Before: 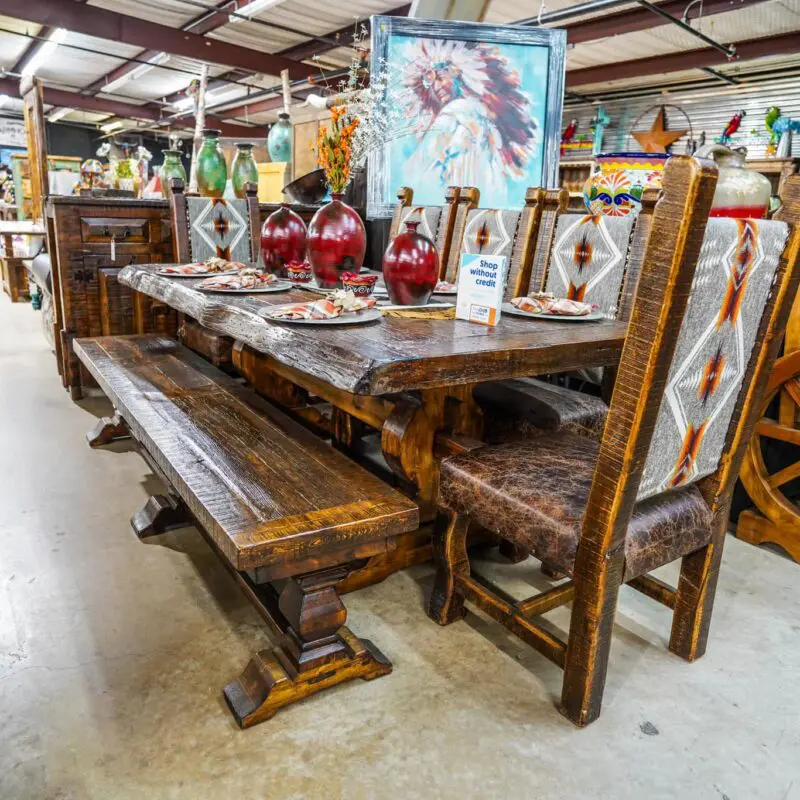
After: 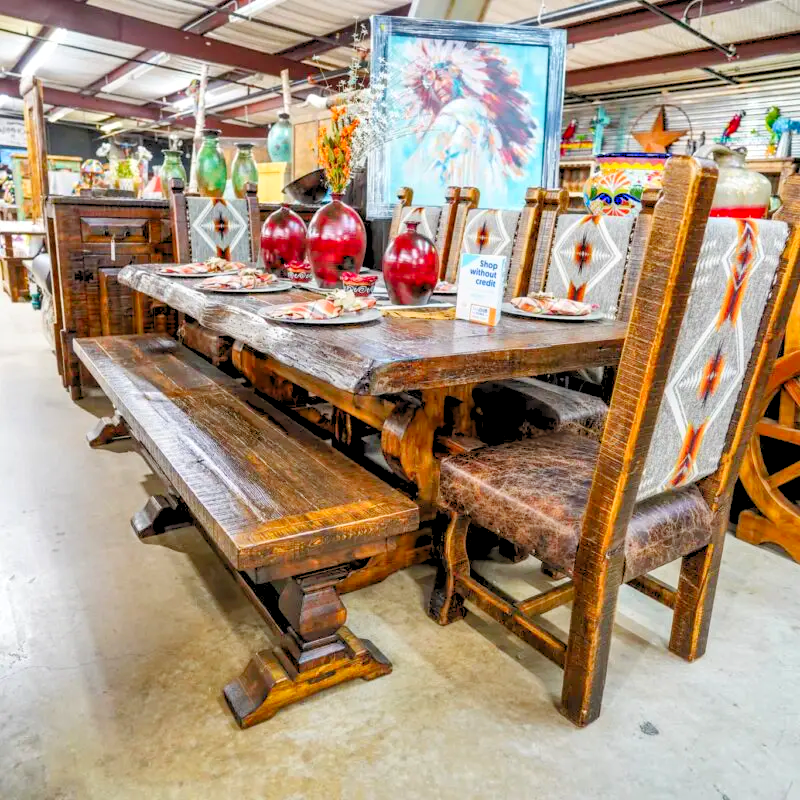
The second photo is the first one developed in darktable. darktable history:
shadows and highlights: radius 132.39, soften with gaussian
levels: levels [0.072, 0.414, 0.976]
